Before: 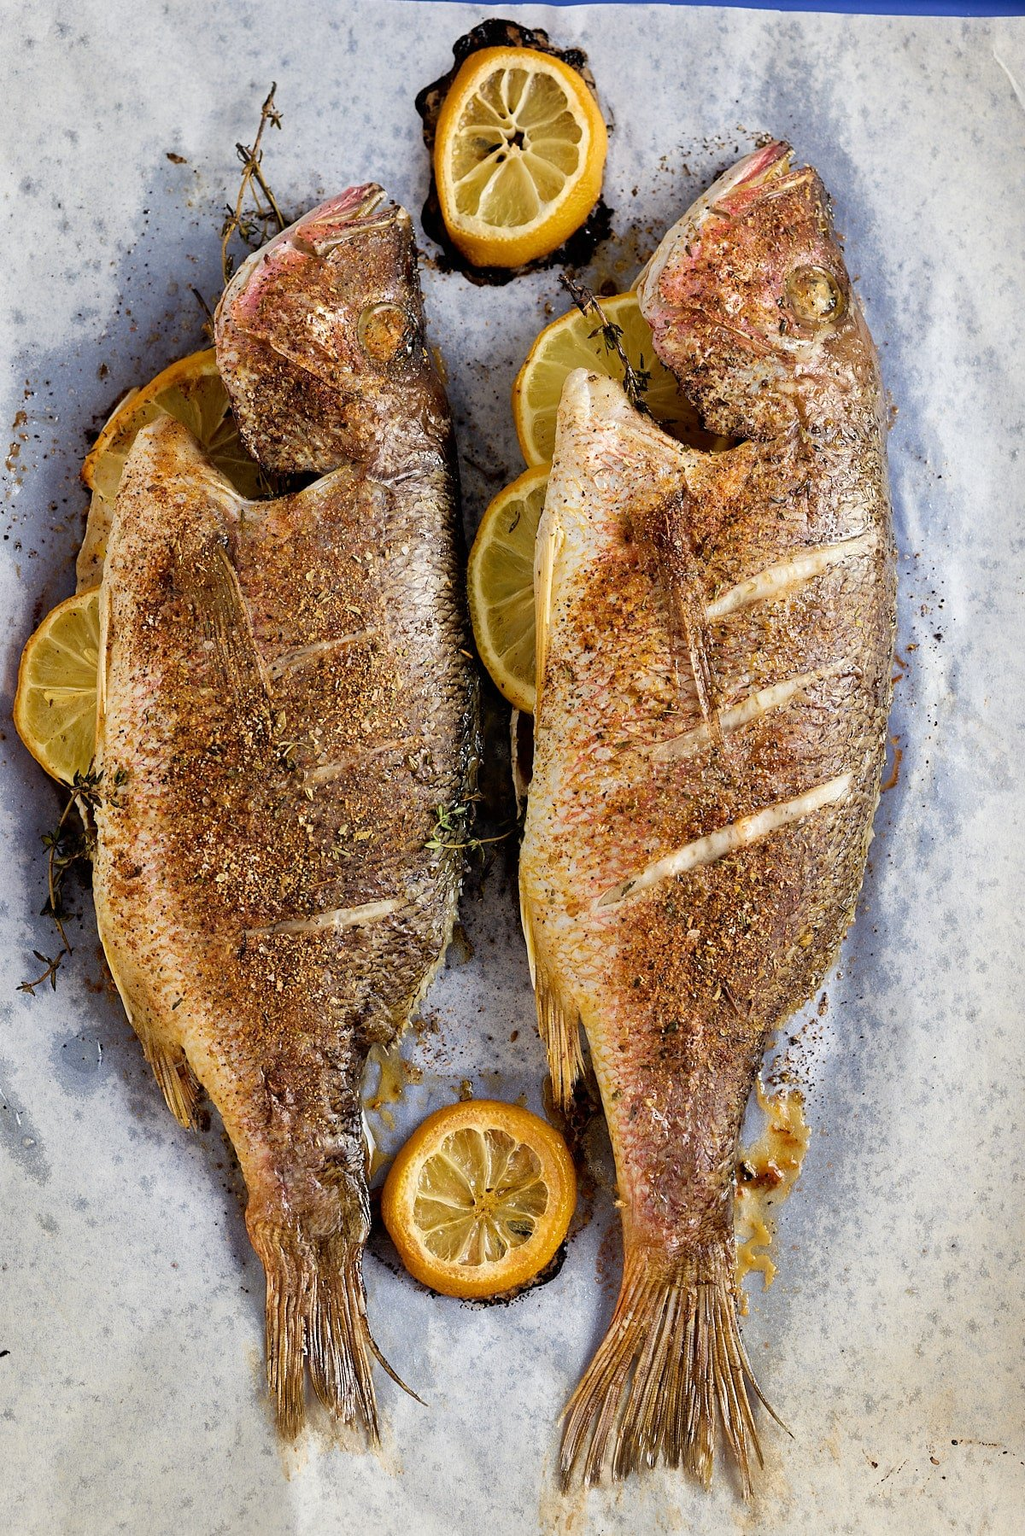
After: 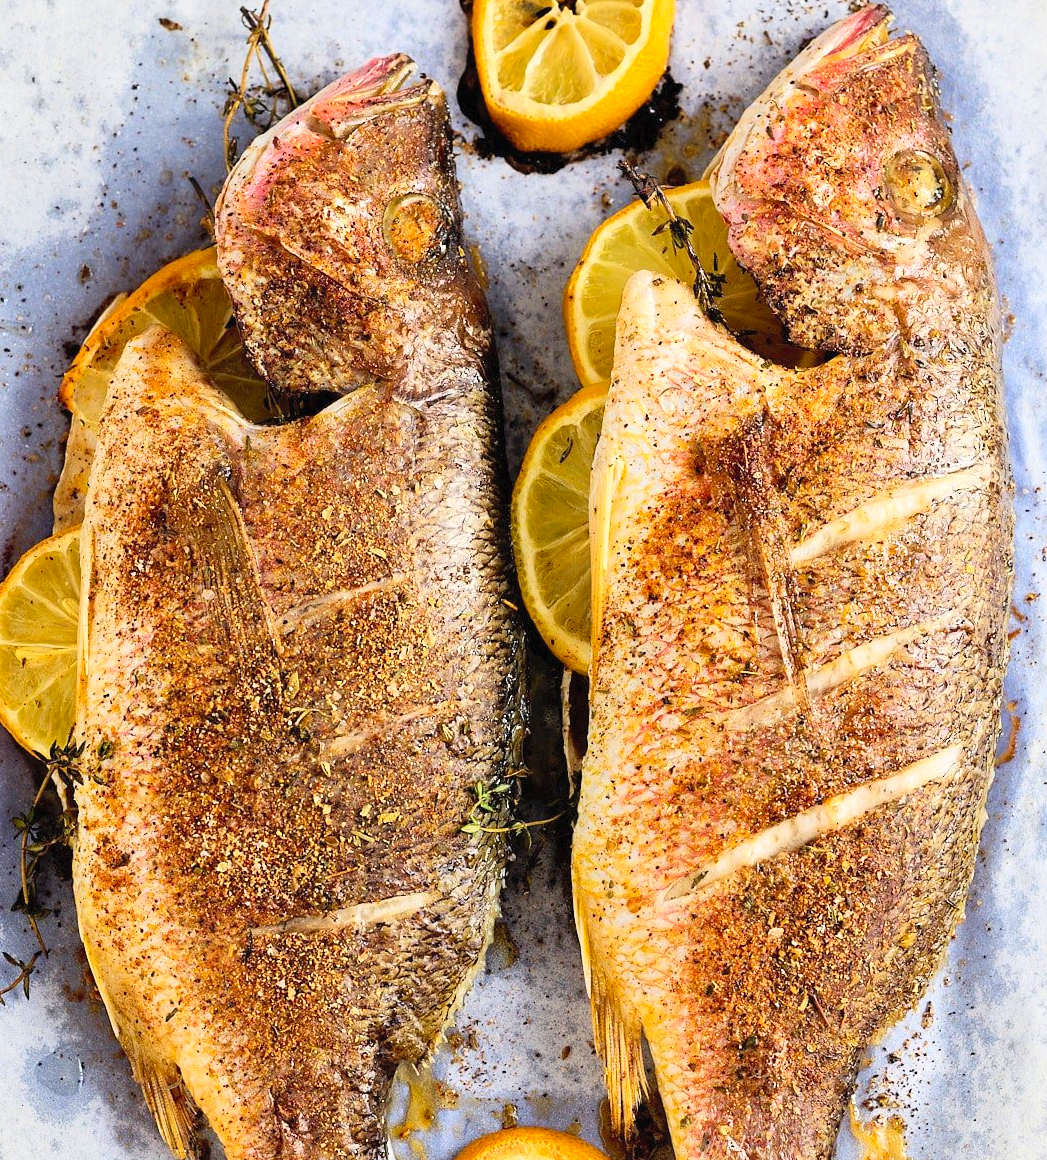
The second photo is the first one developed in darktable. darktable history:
contrast brightness saturation: contrast 0.235, brightness 0.269, saturation 0.379
crop: left 3.079%, top 8.987%, right 9.669%, bottom 26.52%
